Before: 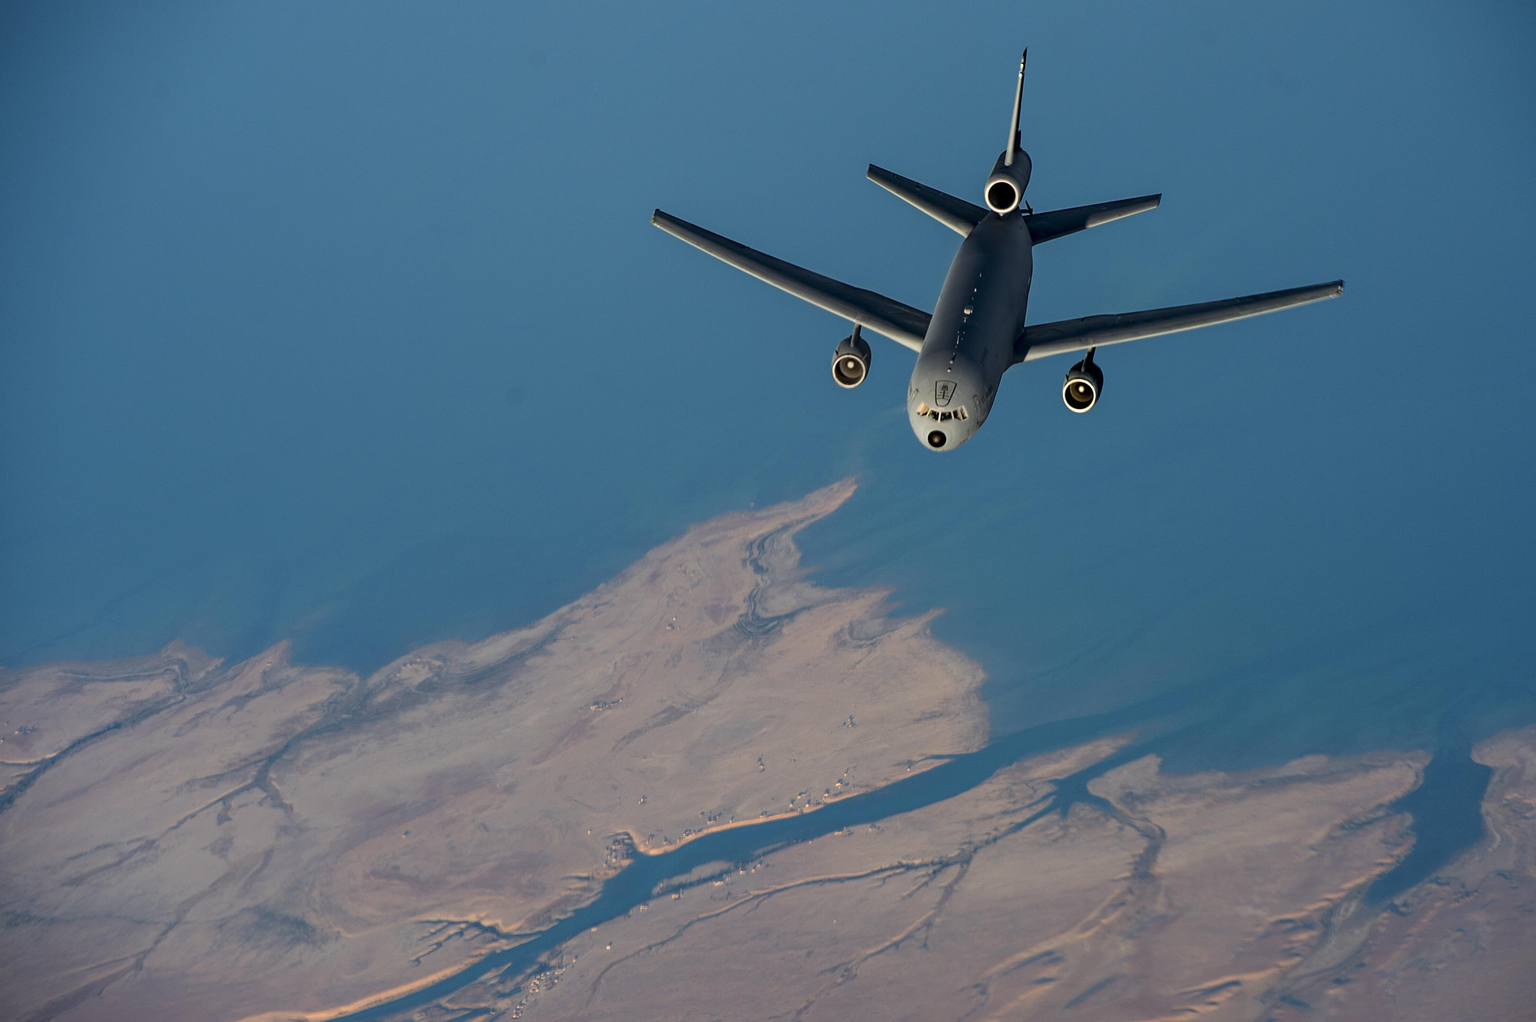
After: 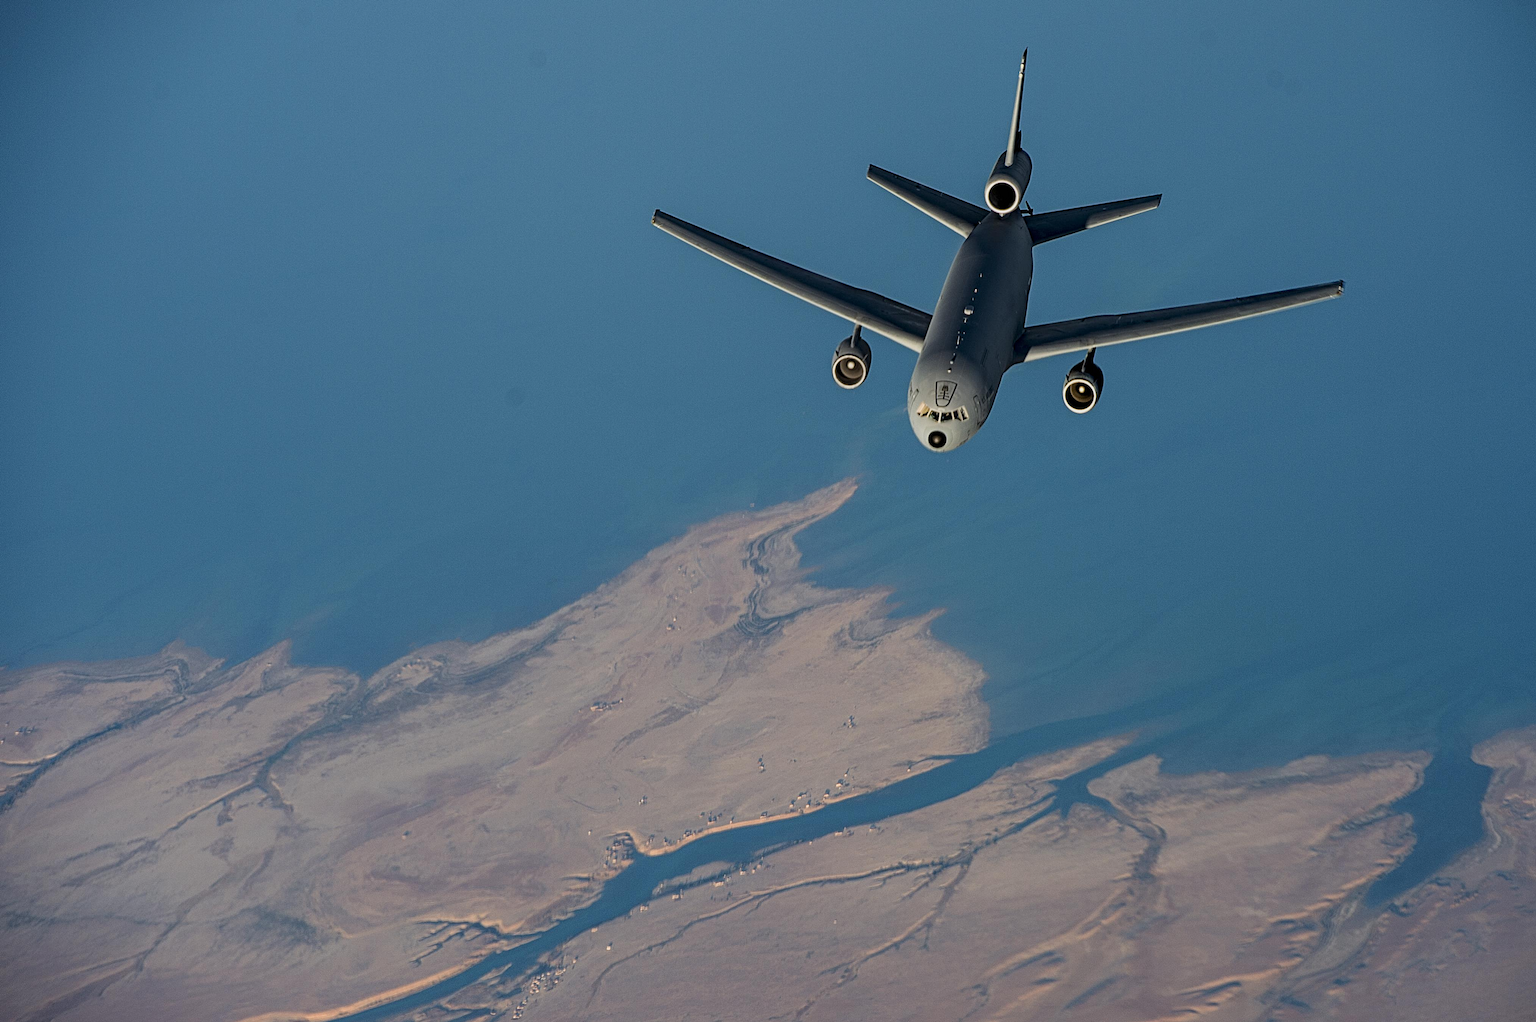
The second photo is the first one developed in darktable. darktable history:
sigmoid: contrast 1.22, skew 0.65
contrast equalizer: y [[0.5, 0.5, 0.5, 0.539, 0.64, 0.611], [0.5 ×6], [0.5 ×6], [0 ×6], [0 ×6]]
